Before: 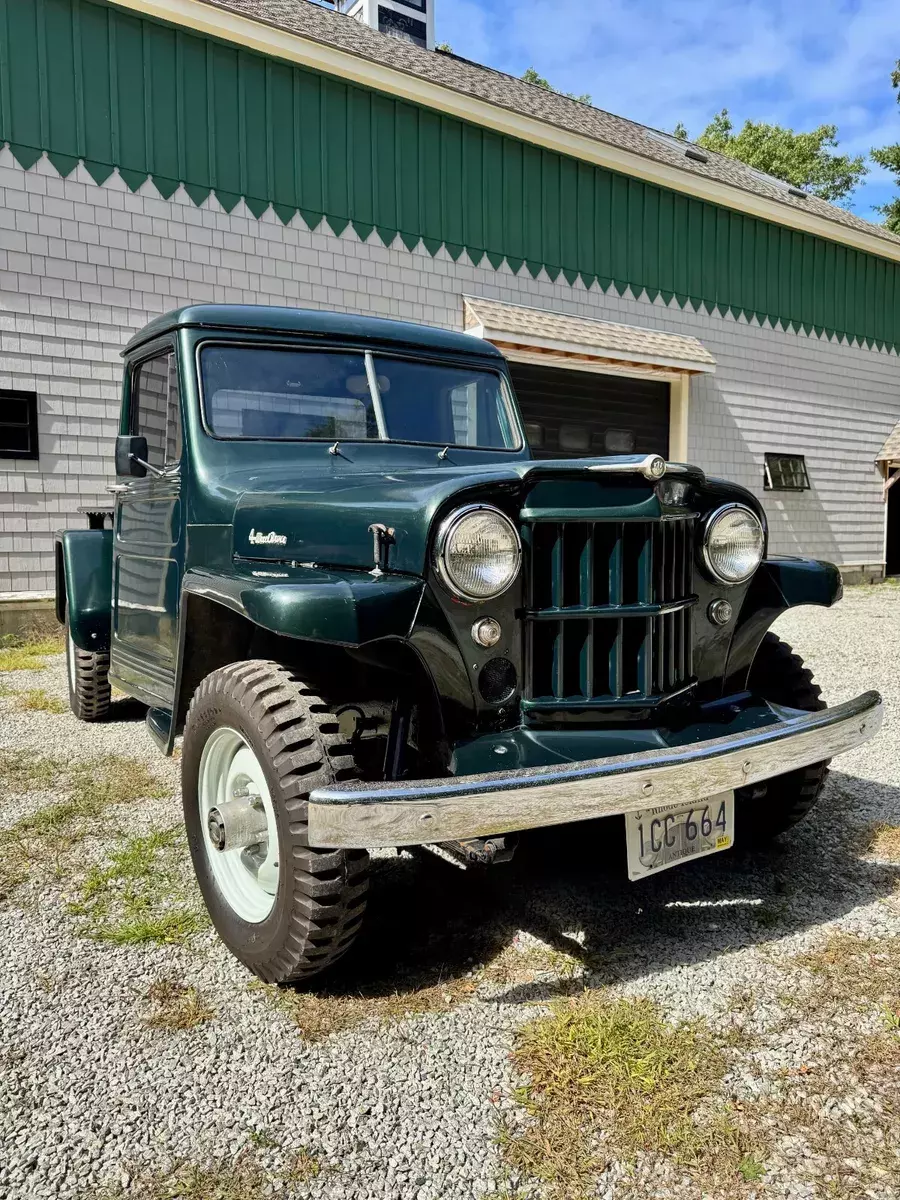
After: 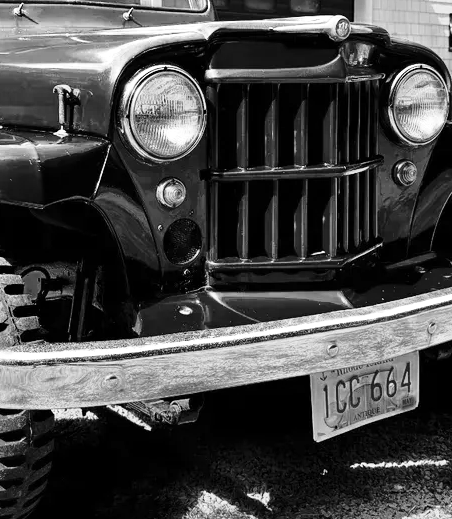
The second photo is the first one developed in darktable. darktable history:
color zones: curves: ch0 [(0.287, 0.048) (0.493, 0.484) (0.737, 0.816)]; ch1 [(0, 0) (0.143, 0) (0.286, 0) (0.429, 0) (0.571, 0) (0.714, 0) (0.857, 0)]
crop: left 35.03%, top 36.625%, right 14.663%, bottom 20.057%
base curve: curves: ch0 [(0, 0) (0.028, 0.03) (0.121, 0.232) (0.46, 0.748) (0.859, 0.968) (1, 1)], preserve colors none
